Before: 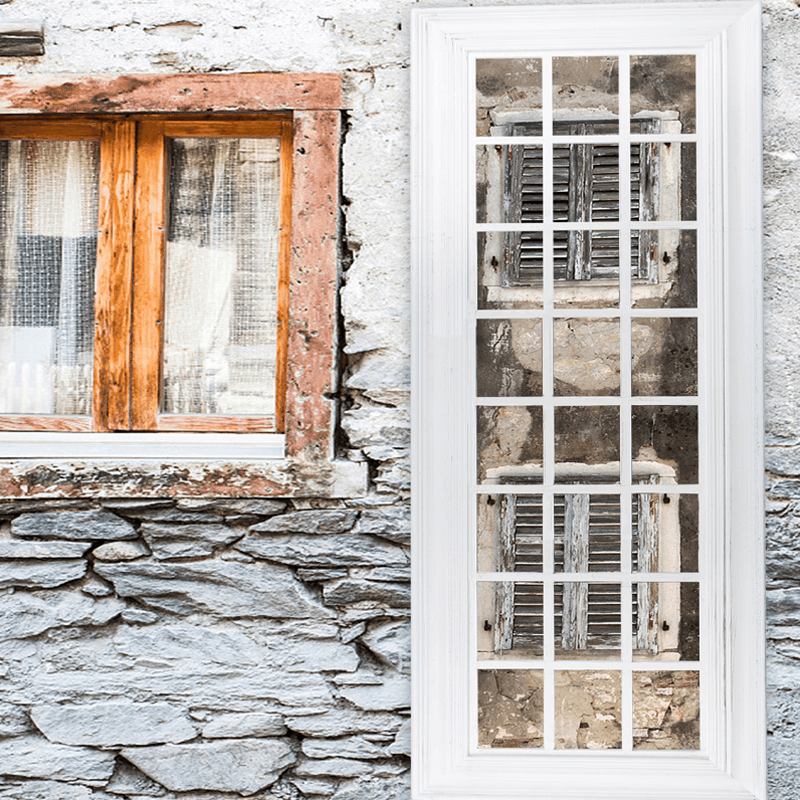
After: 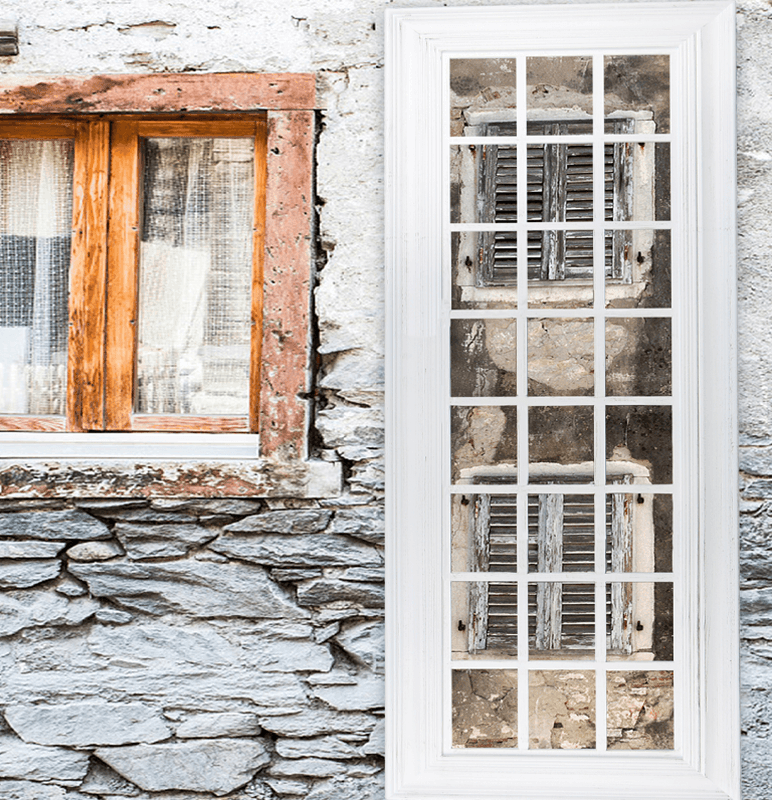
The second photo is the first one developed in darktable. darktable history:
crop and rotate: left 3.401%
